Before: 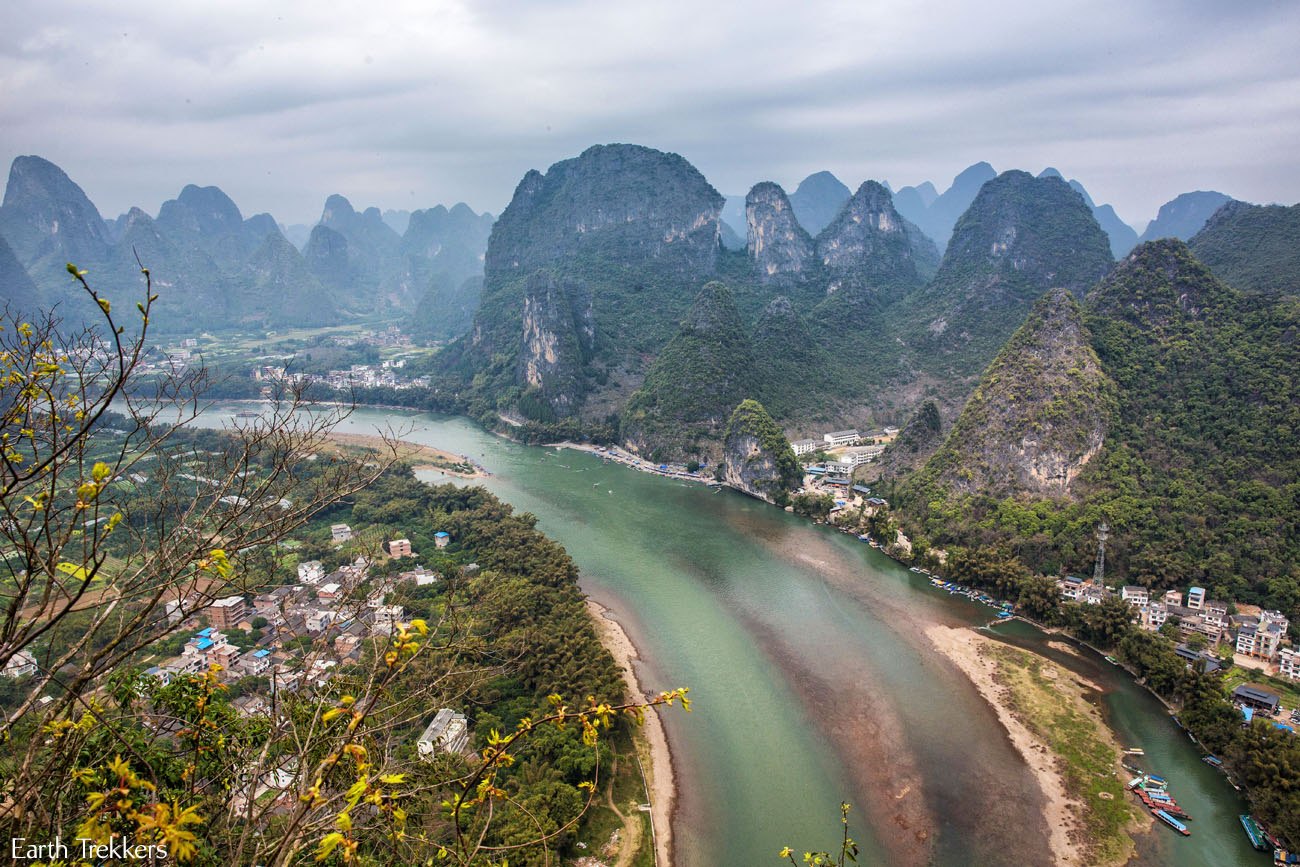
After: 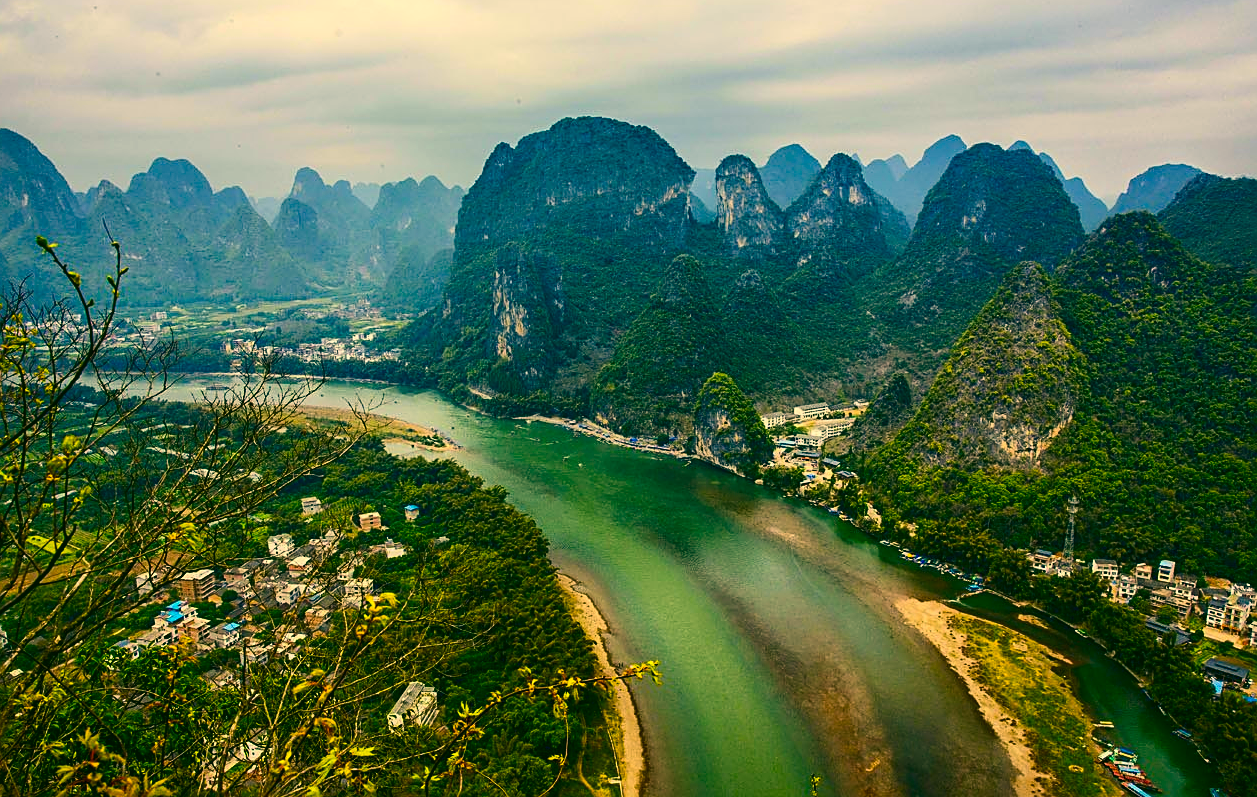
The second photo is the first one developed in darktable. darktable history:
crop: left 2.34%, top 3.144%, right 0.957%, bottom 4.837%
exposure: exposure 0.128 EV, compensate highlight preservation false
color balance rgb: linear chroma grading › global chroma 15.449%, perceptual saturation grading › global saturation 25.09%, global vibrance 20%
color correction: highlights a* 5.61, highlights b* 33.5, shadows a* -25.25, shadows b* 3.9
tone equalizer: -8 EV 0.287 EV, -7 EV 0.414 EV, -6 EV 0.4 EV, -5 EV 0.215 EV, -3 EV -0.264 EV, -2 EV -0.434 EV, -1 EV -0.396 EV, +0 EV -0.227 EV
sharpen: on, module defaults
contrast brightness saturation: contrast 0.187, brightness -0.104, saturation 0.206
